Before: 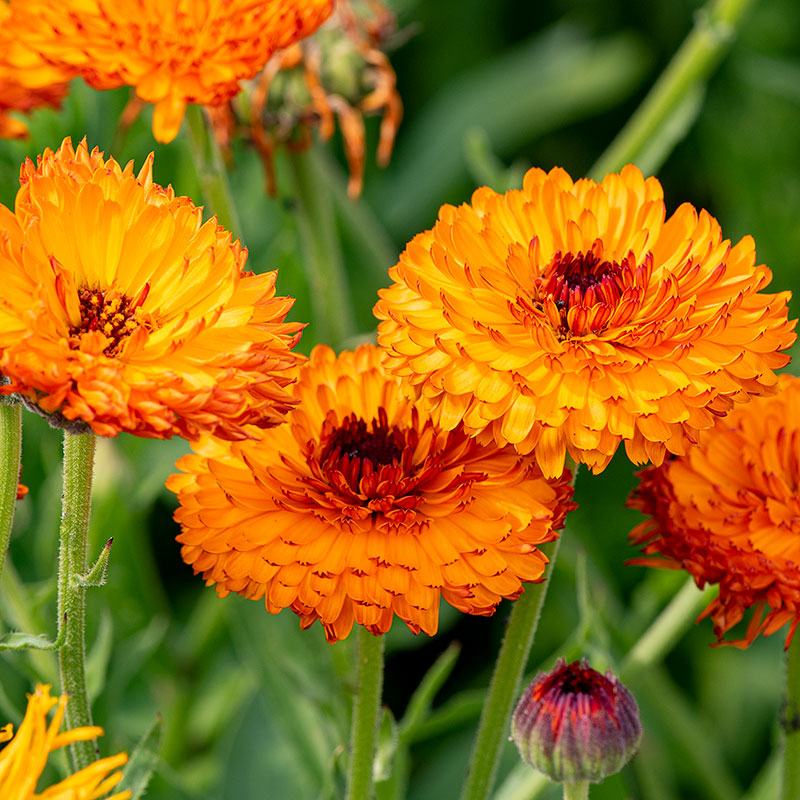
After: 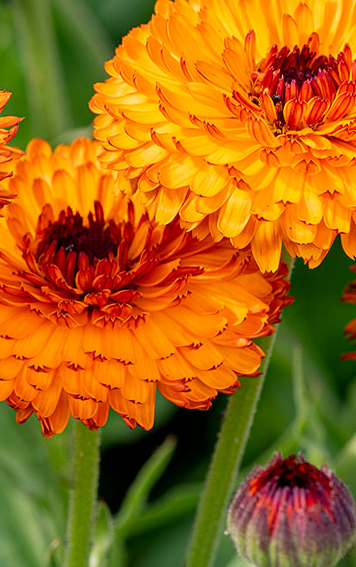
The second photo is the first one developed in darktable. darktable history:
crop: left 35.592%, top 25.765%, right 19.833%, bottom 3.347%
